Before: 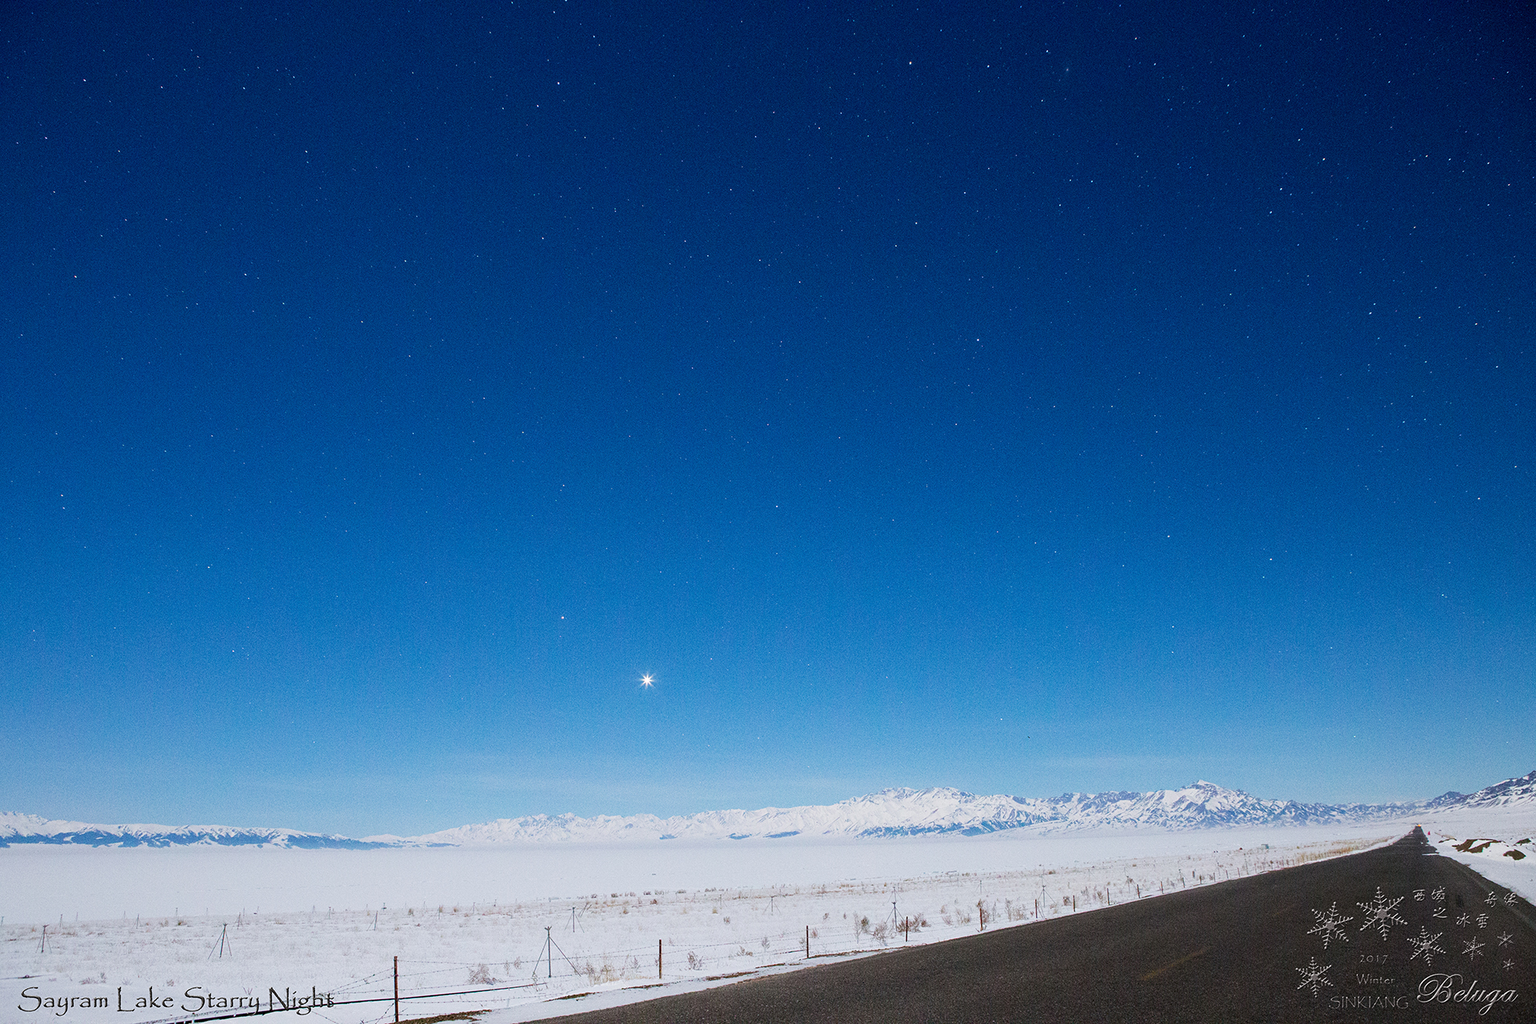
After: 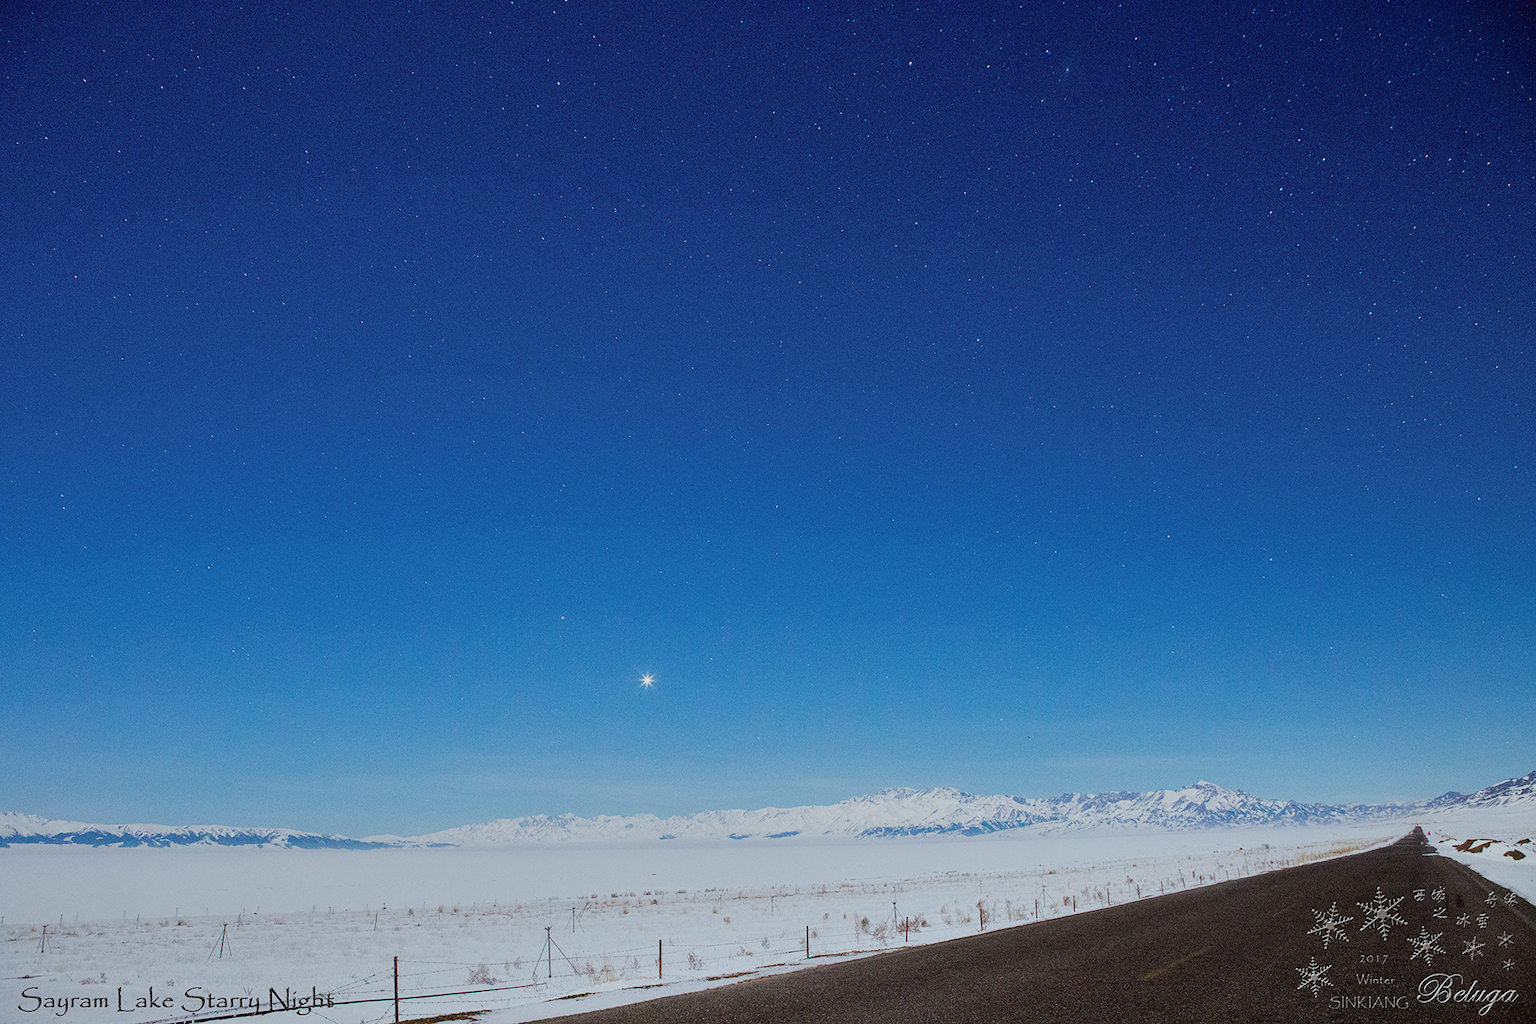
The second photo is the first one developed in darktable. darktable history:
shadows and highlights: shadows 43.71, white point adjustment -1.46, soften with gaussian
filmic rgb: black relative exposure -8.15 EV, white relative exposure 3.76 EV, hardness 4.46
color correction: highlights a* -4.98, highlights b* -3.76, shadows a* 3.83, shadows b* 4.08
